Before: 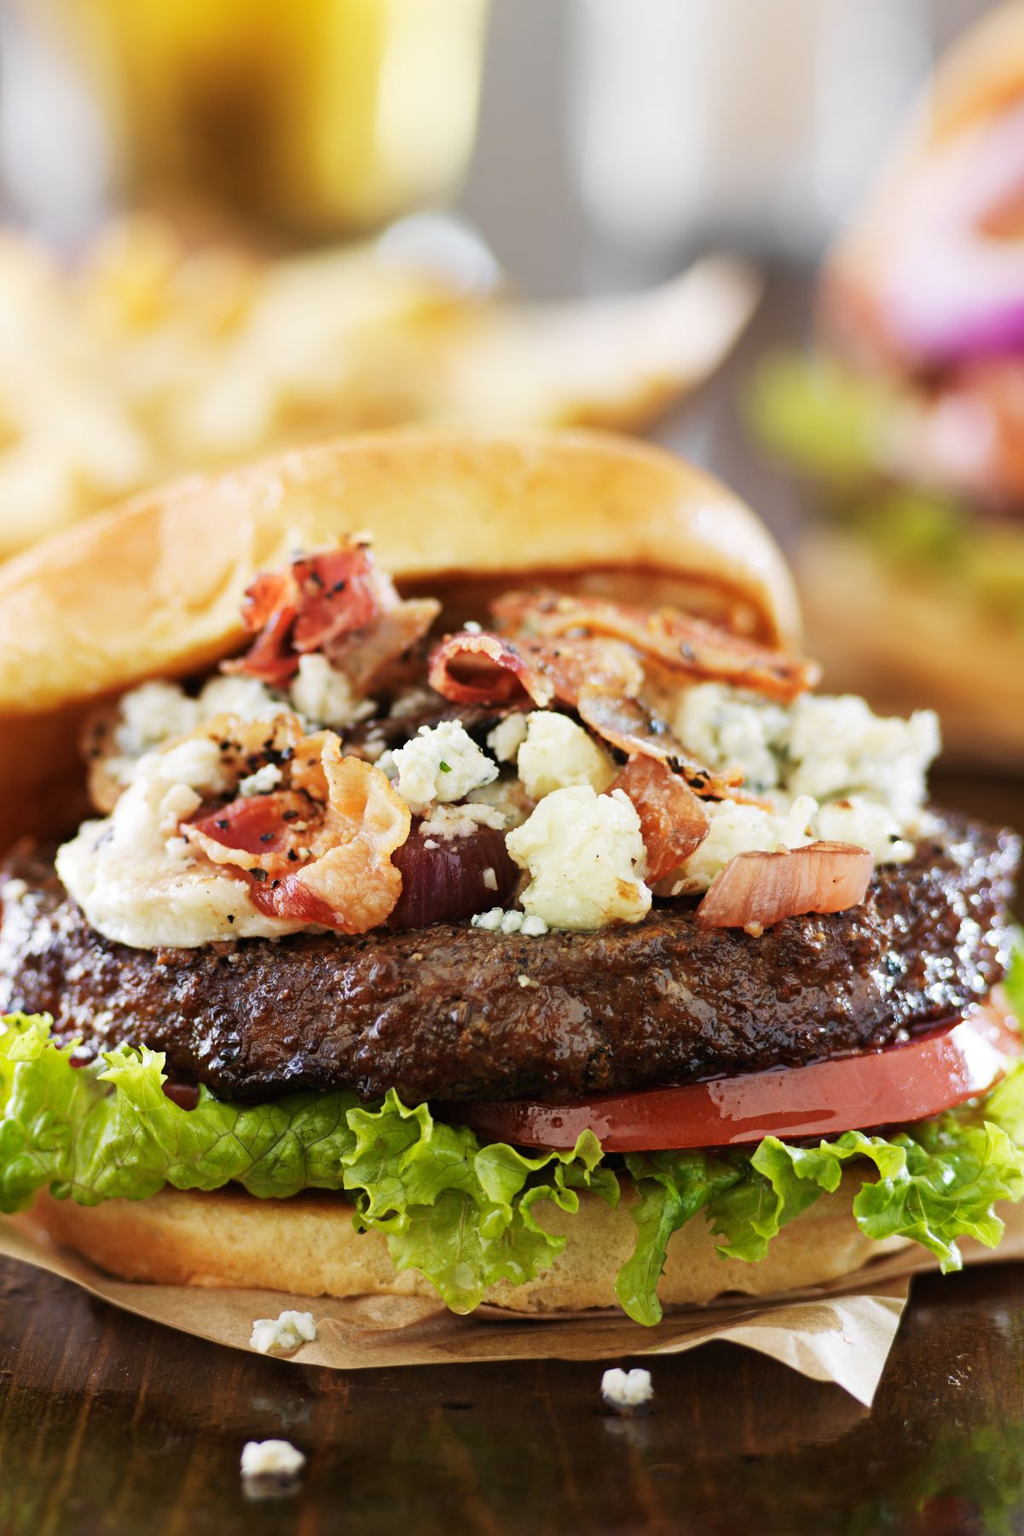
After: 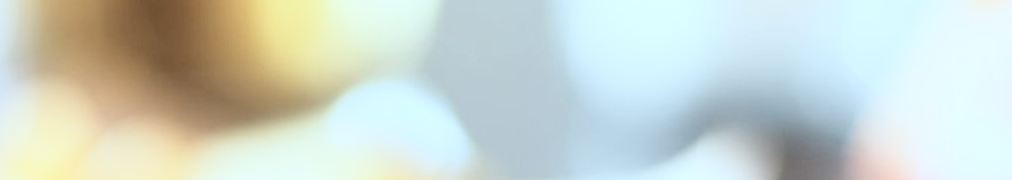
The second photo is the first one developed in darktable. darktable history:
sharpen: on, module defaults
crop and rotate: left 9.644%, top 9.491%, right 6.021%, bottom 80.509%
base curve: curves: ch0 [(0, 0) (0.028, 0.03) (0.121, 0.232) (0.46, 0.748) (0.859, 0.968) (1, 1)]
color correction: highlights a* -12.64, highlights b* -18.1, saturation 0.7
